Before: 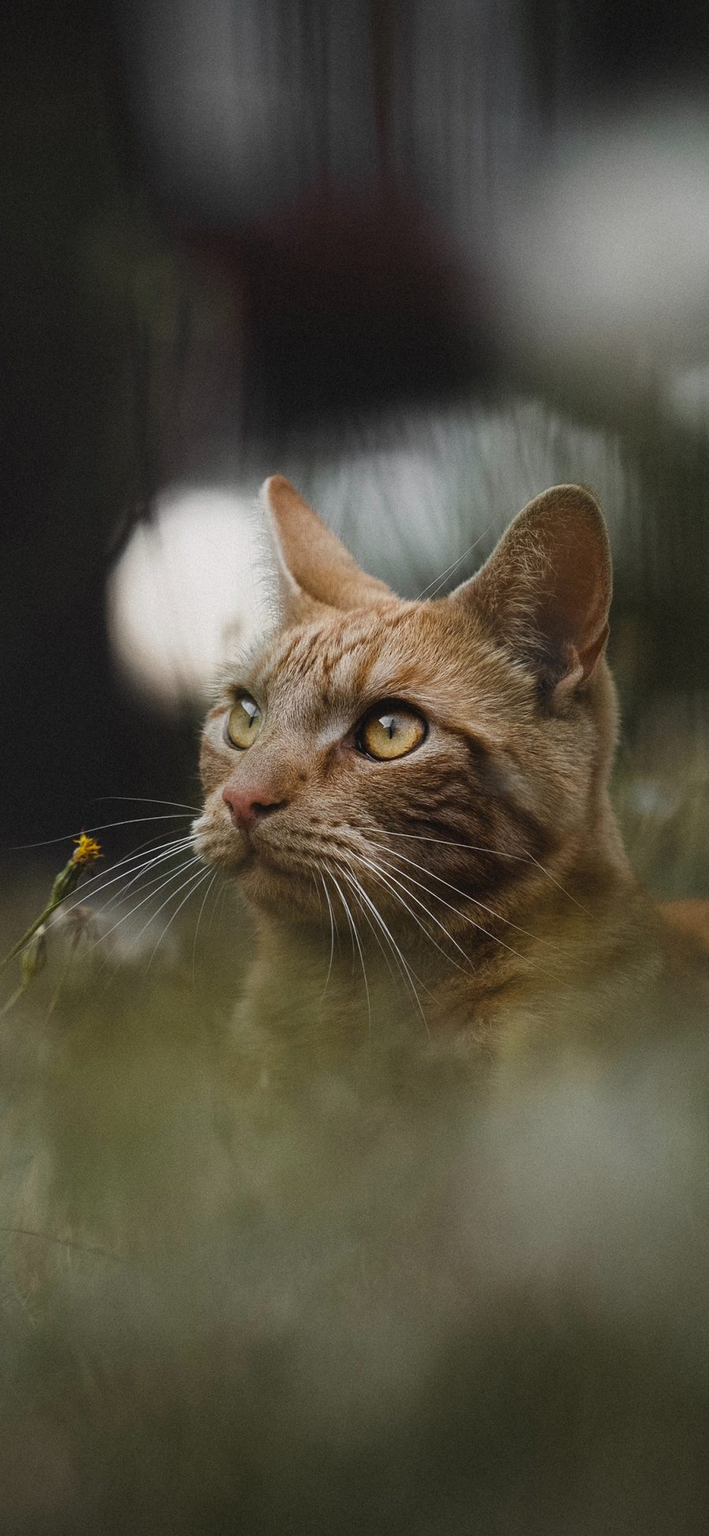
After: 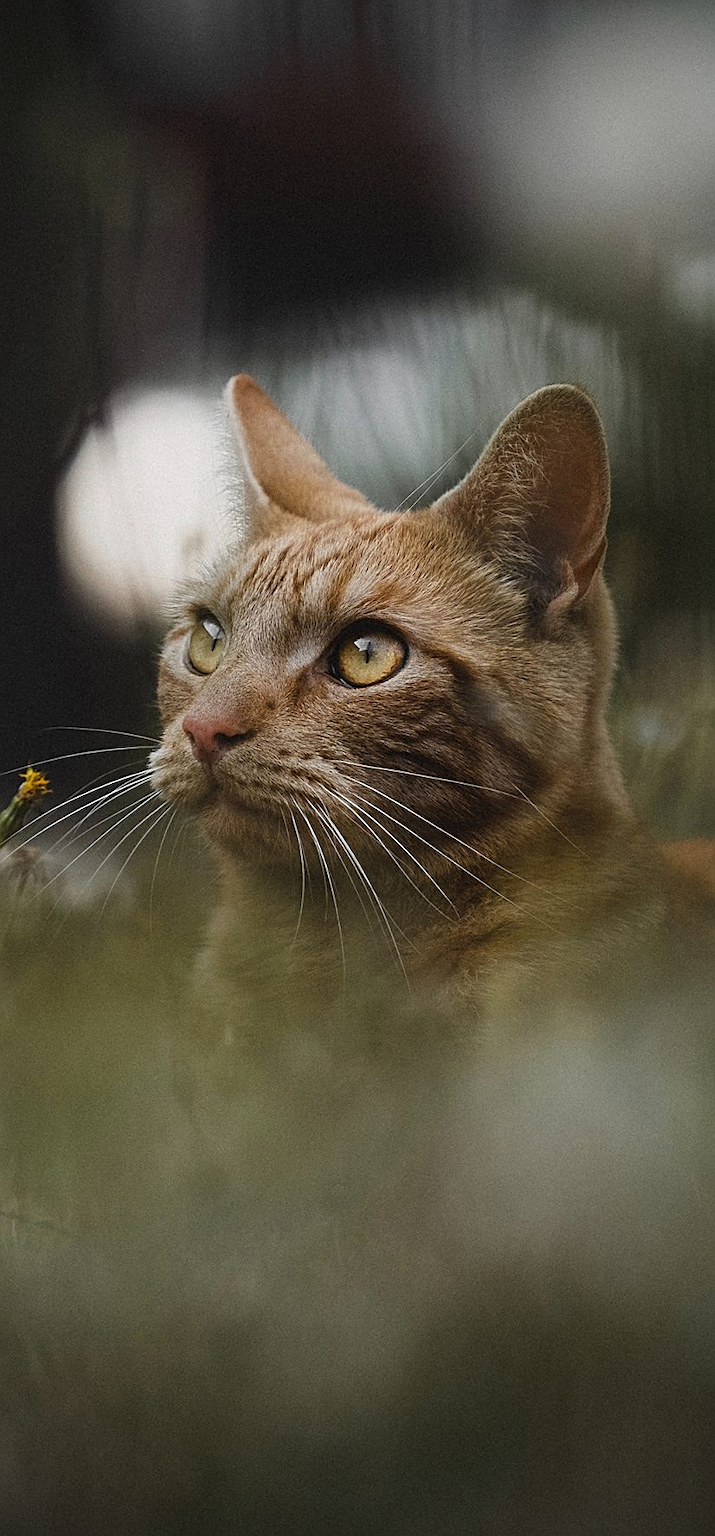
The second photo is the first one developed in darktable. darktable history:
crop and rotate: left 7.891%, top 8.765%
vignetting: on, module defaults
sharpen: amount 0.5
